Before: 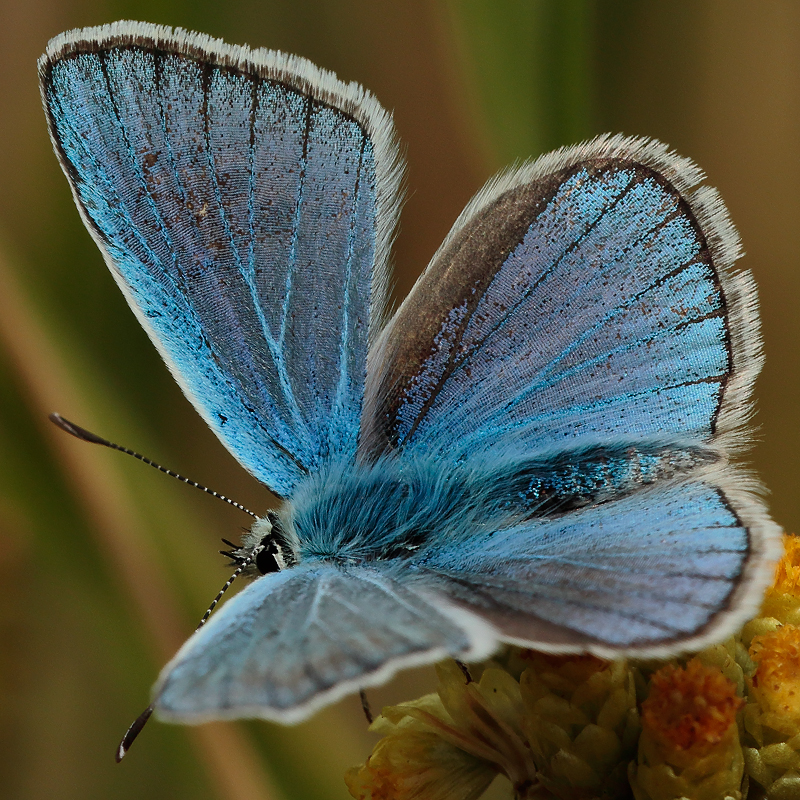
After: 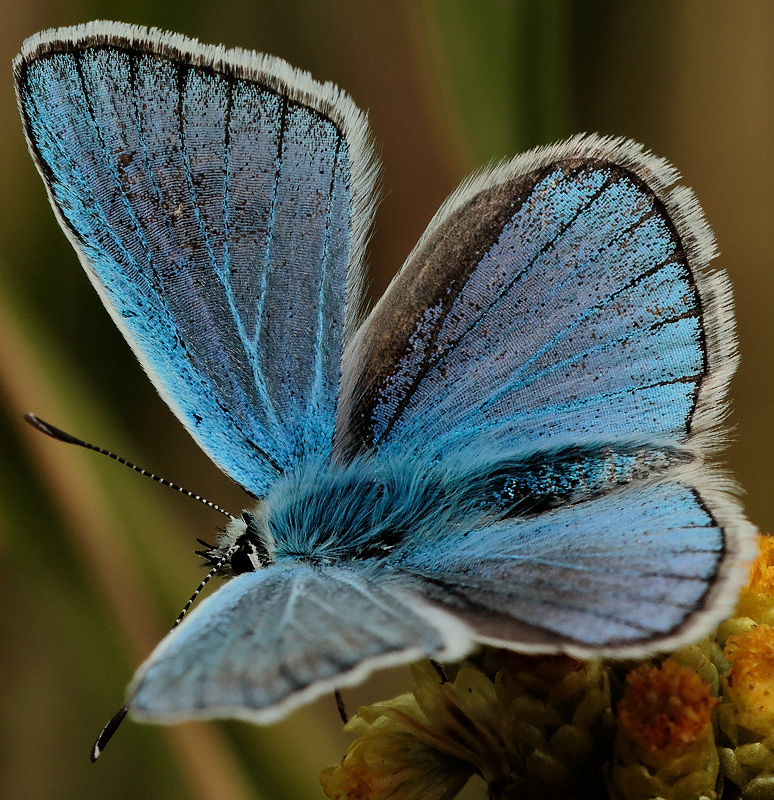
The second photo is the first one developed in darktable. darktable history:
crop and rotate: left 3.238%
filmic rgb: black relative exposure -11.88 EV, white relative exposure 5.43 EV, threshold 3 EV, hardness 4.49, latitude 50%, contrast 1.14, color science v5 (2021), contrast in shadows safe, contrast in highlights safe, enable highlight reconstruction true
